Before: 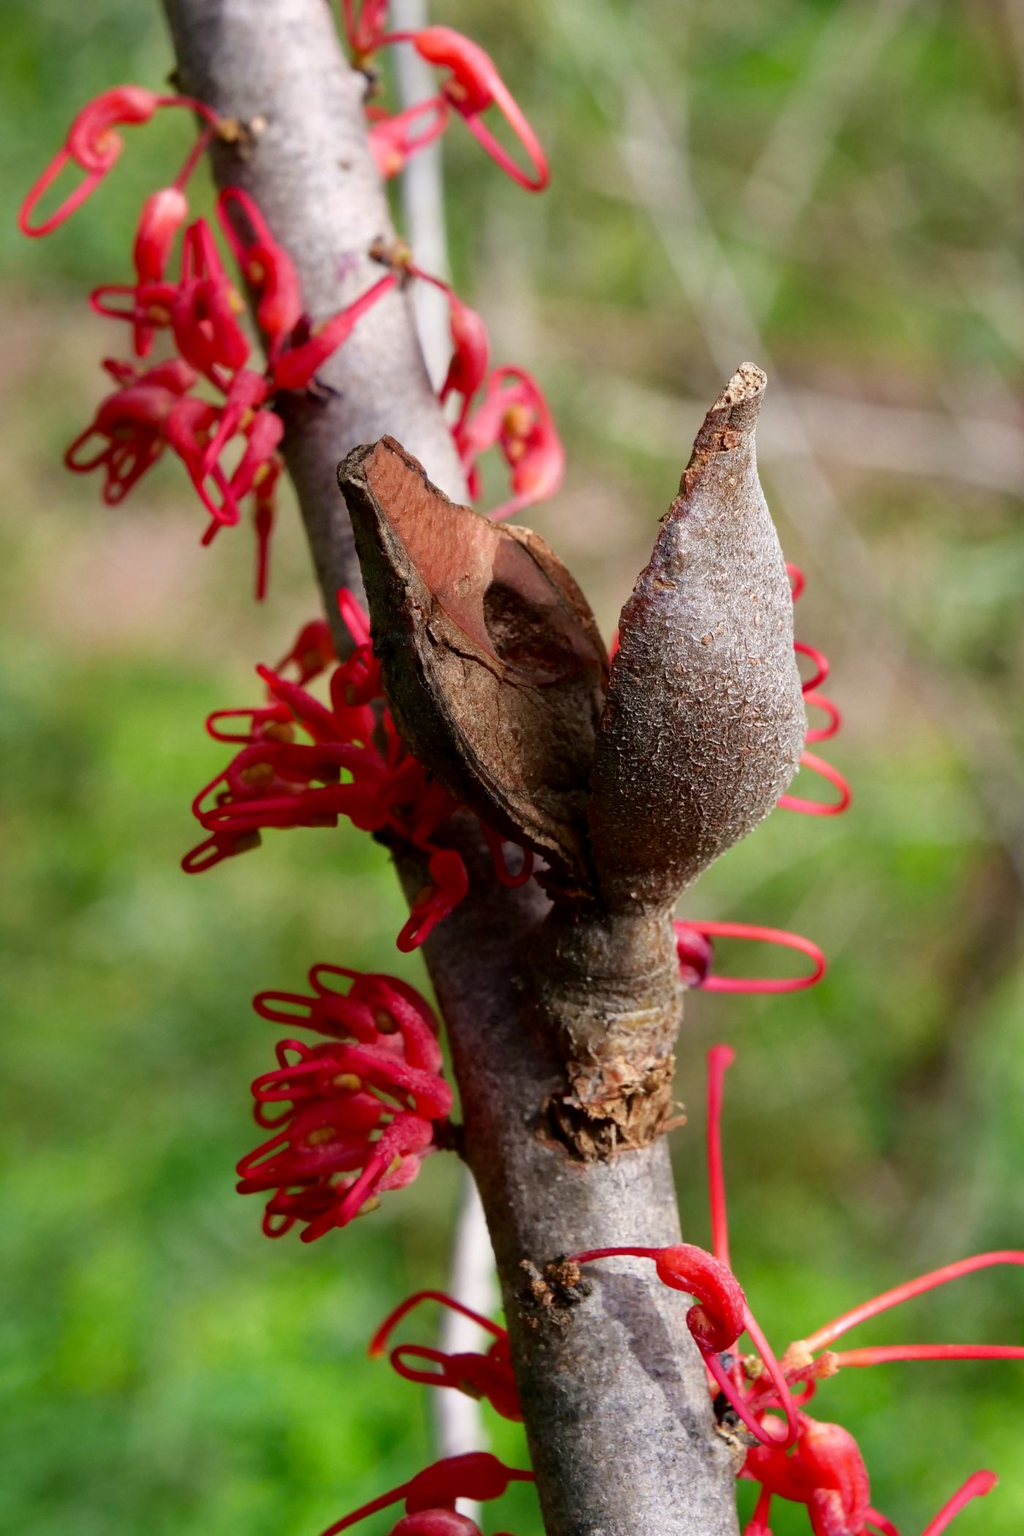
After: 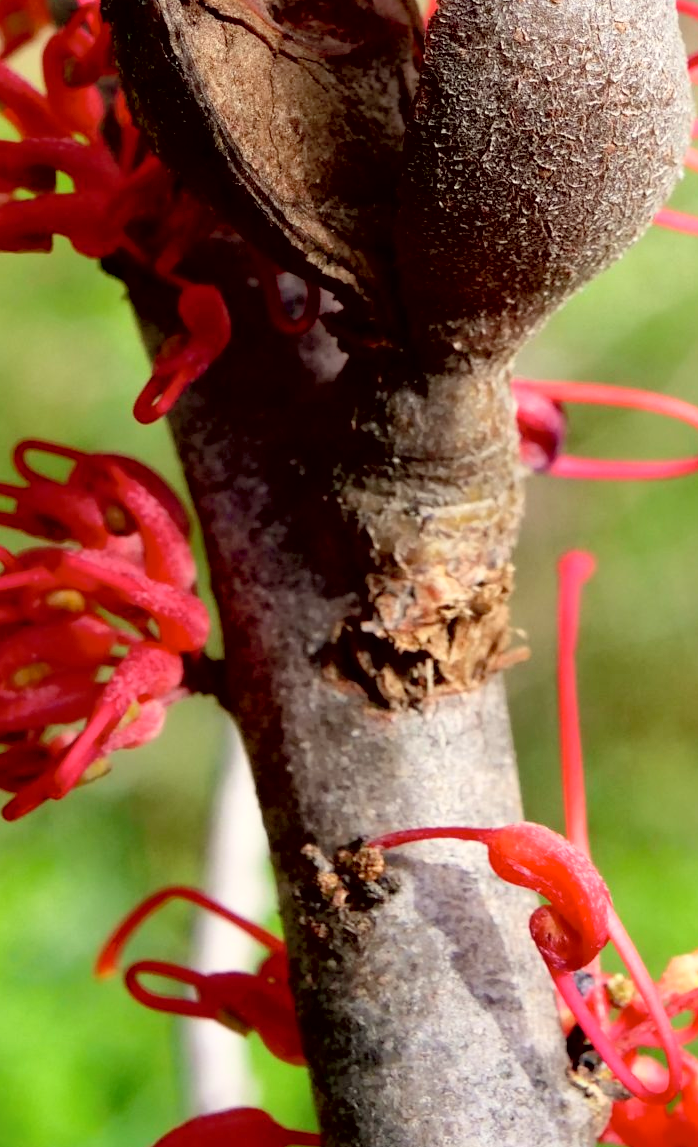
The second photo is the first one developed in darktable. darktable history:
contrast brightness saturation: contrast 0.028, brightness -0.038
color correction: highlights a* -1.11, highlights b* 4.48, shadows a* 3.63
crop: left 29.252%, top 41.841%, right 20.824%, bottom 3.505%
exposure: black level correction 0.007, exposure 0.156 EV, compensate highlight preservation false
tone curve: curves: ch0 [(0, 0) (0.003, 0.013) (0.011, 0.017) (0.025, 0.035) (0.044, 0.093) (0.069, 0.146) (0.1, 0.179) (0.136, 0.243) (0.177, 0.294) (0.224, 0.332) (0.277, 0.412) (0.335, 0.454) (0.399, 0.531) (0.468, 0.611) (0.543, 0.669) (0.623, 0.738) (0.709, 0.823) (0.801, 0.881) (0.898, 0.951) (1, 1)], color space Lab, independent channels, preserve colors none
